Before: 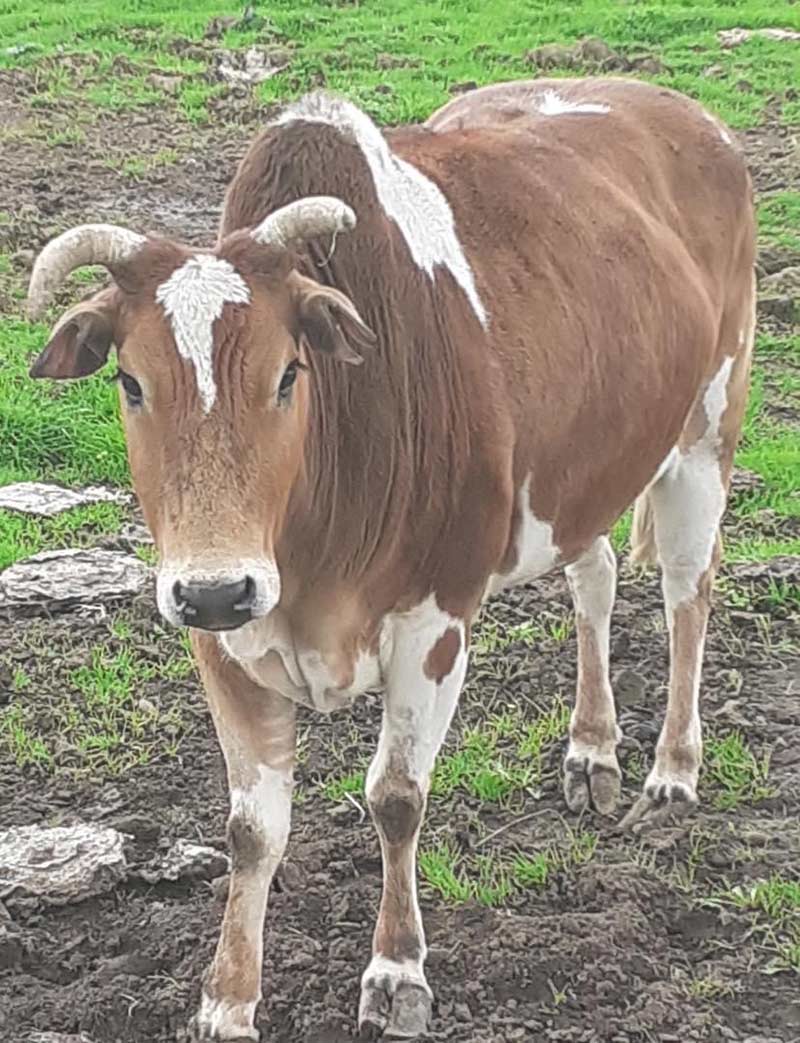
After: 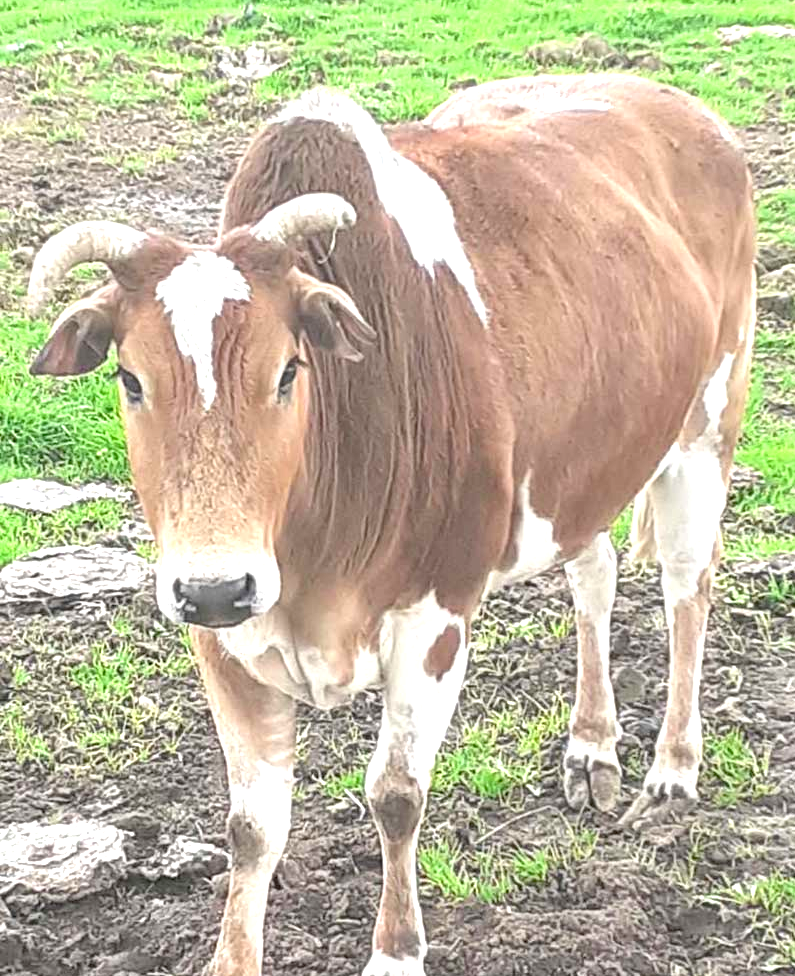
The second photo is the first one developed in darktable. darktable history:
crop: top 0.332%, right 0.255%, bottom 5.095%
exposure: black level correction 0.008, exposure 0.975 EV, compensate highlight preservation false
